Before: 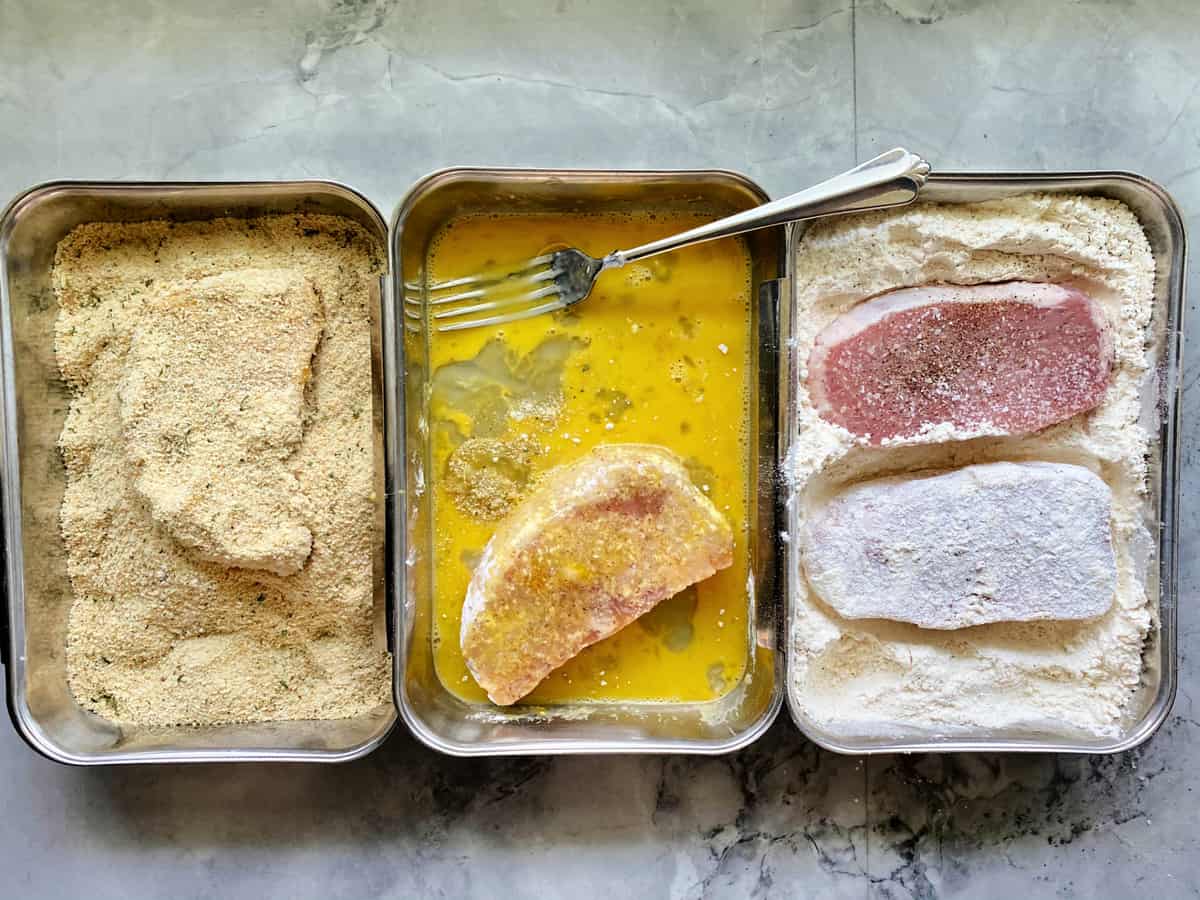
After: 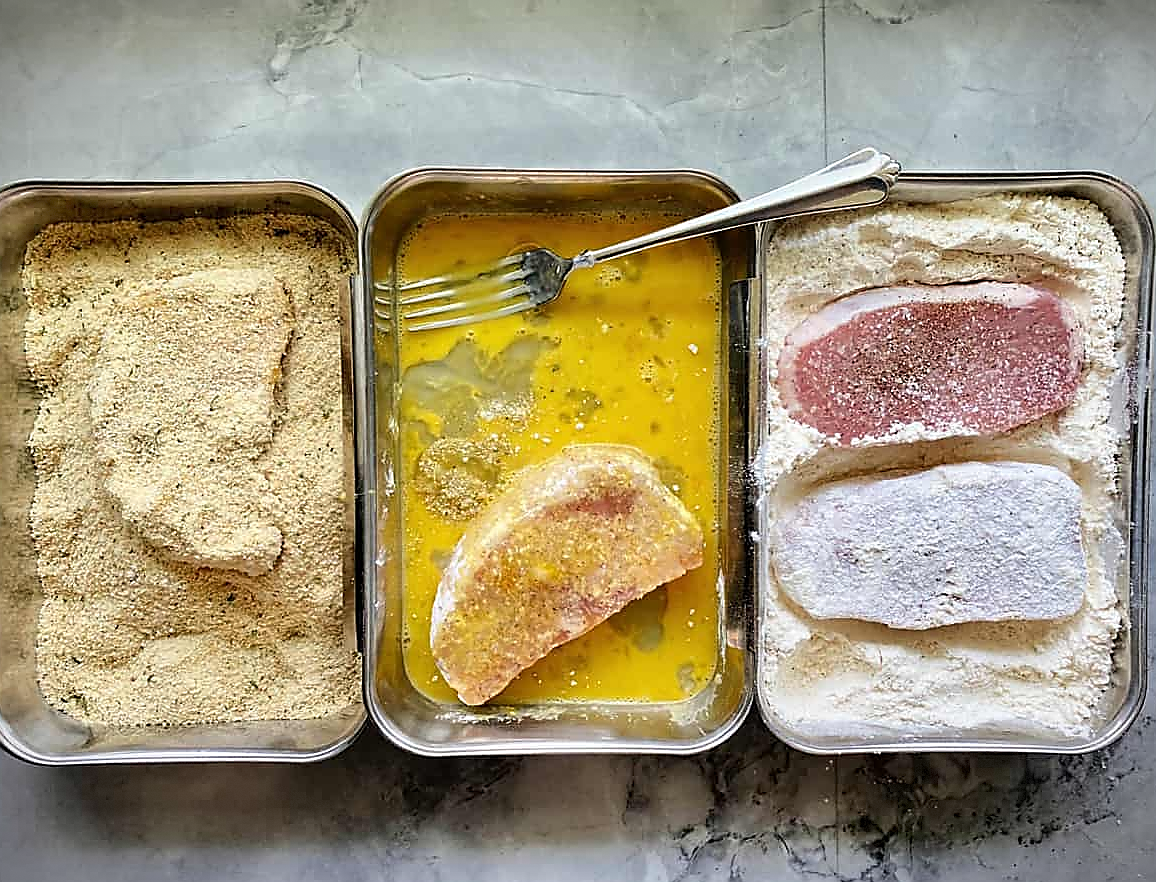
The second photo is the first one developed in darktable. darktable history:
crop and rotate: left 2.536%, right 1.093%, bottom 1.919%
exposure: compensate highlight preservation false
sharpen: radius 1.37, amount 1.267, threshold 0.806
vignetting: fall-off start 99.72%, width/height ratio 1.308, dithering 8-bit output
